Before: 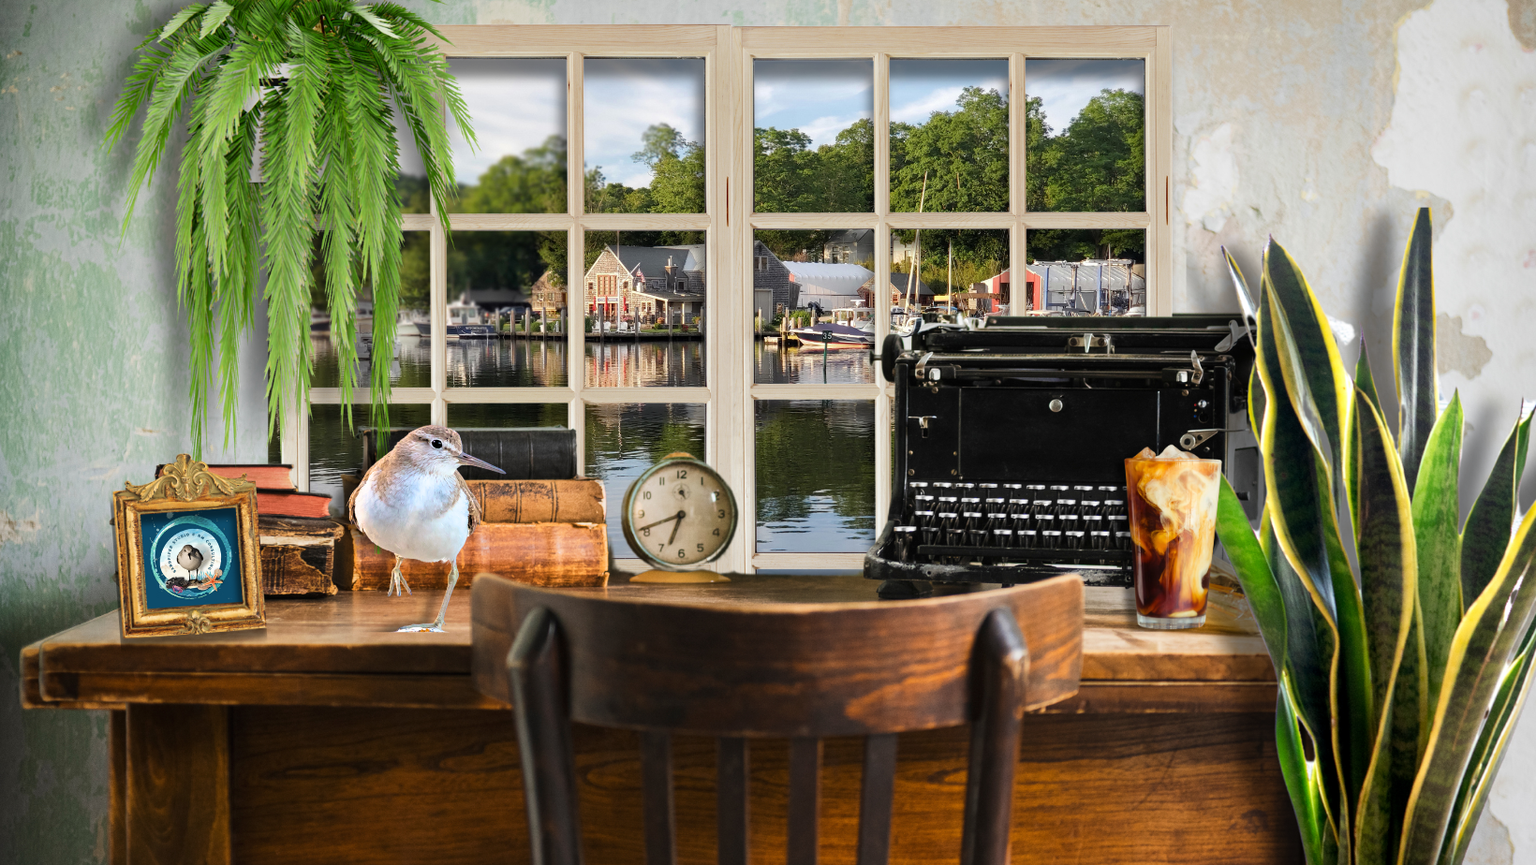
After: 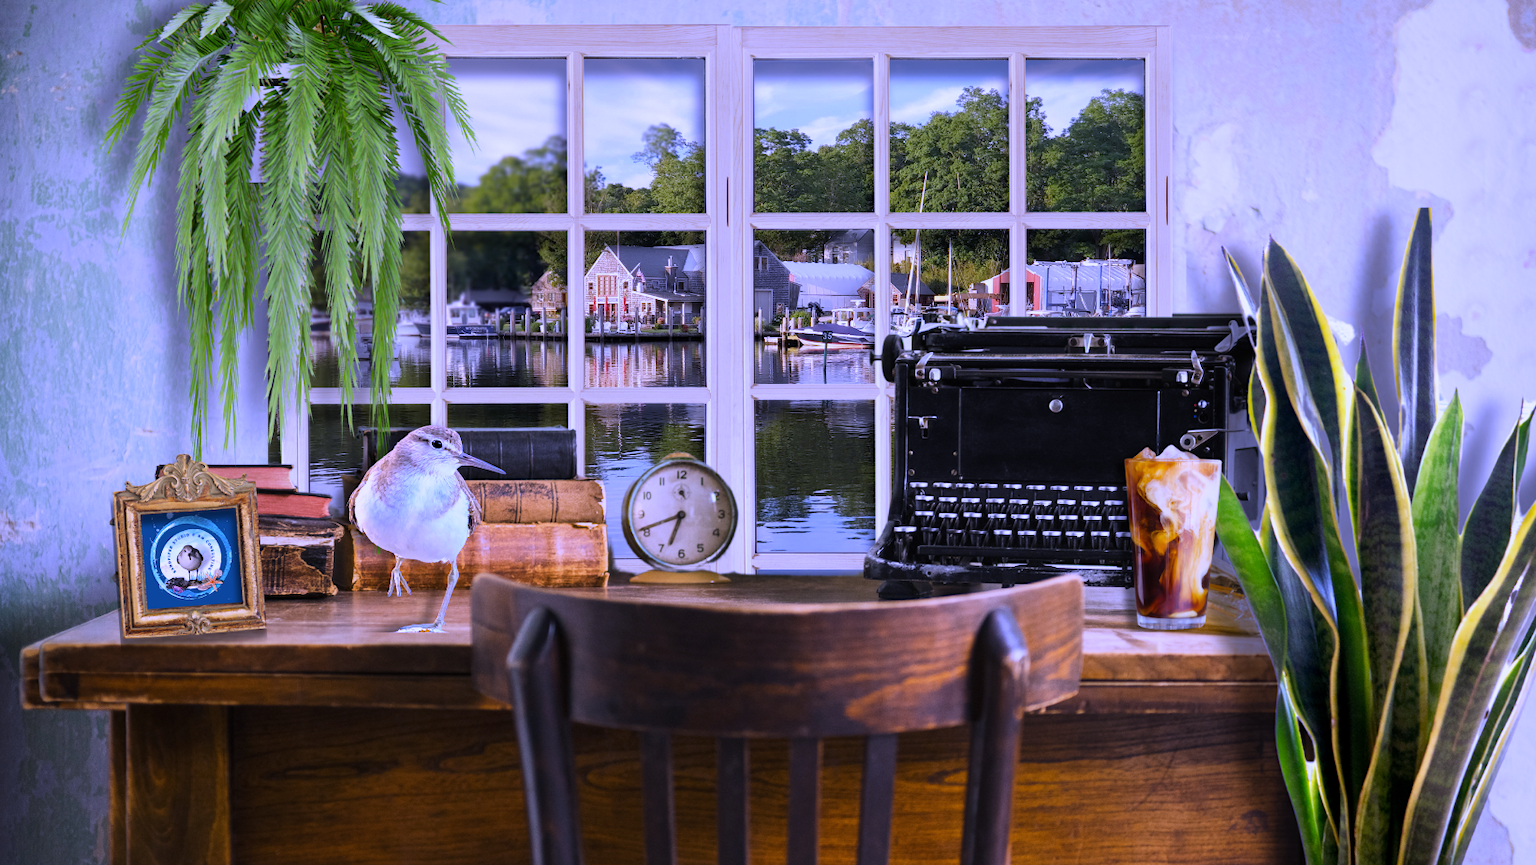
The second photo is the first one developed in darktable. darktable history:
white balance: red 0.98, blue 1.61
exposure: exposure -0.21 EV, compensate highlight preservation false
